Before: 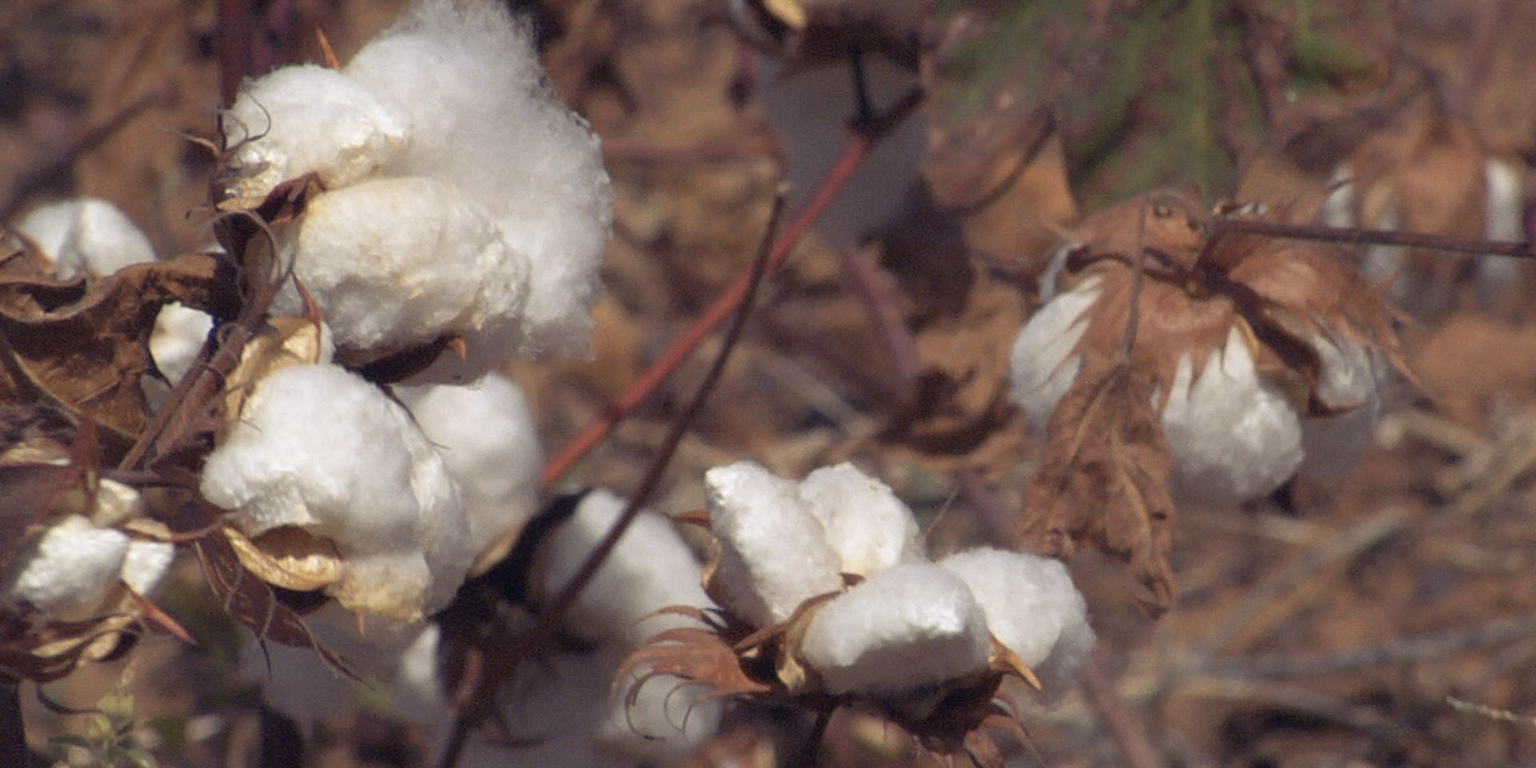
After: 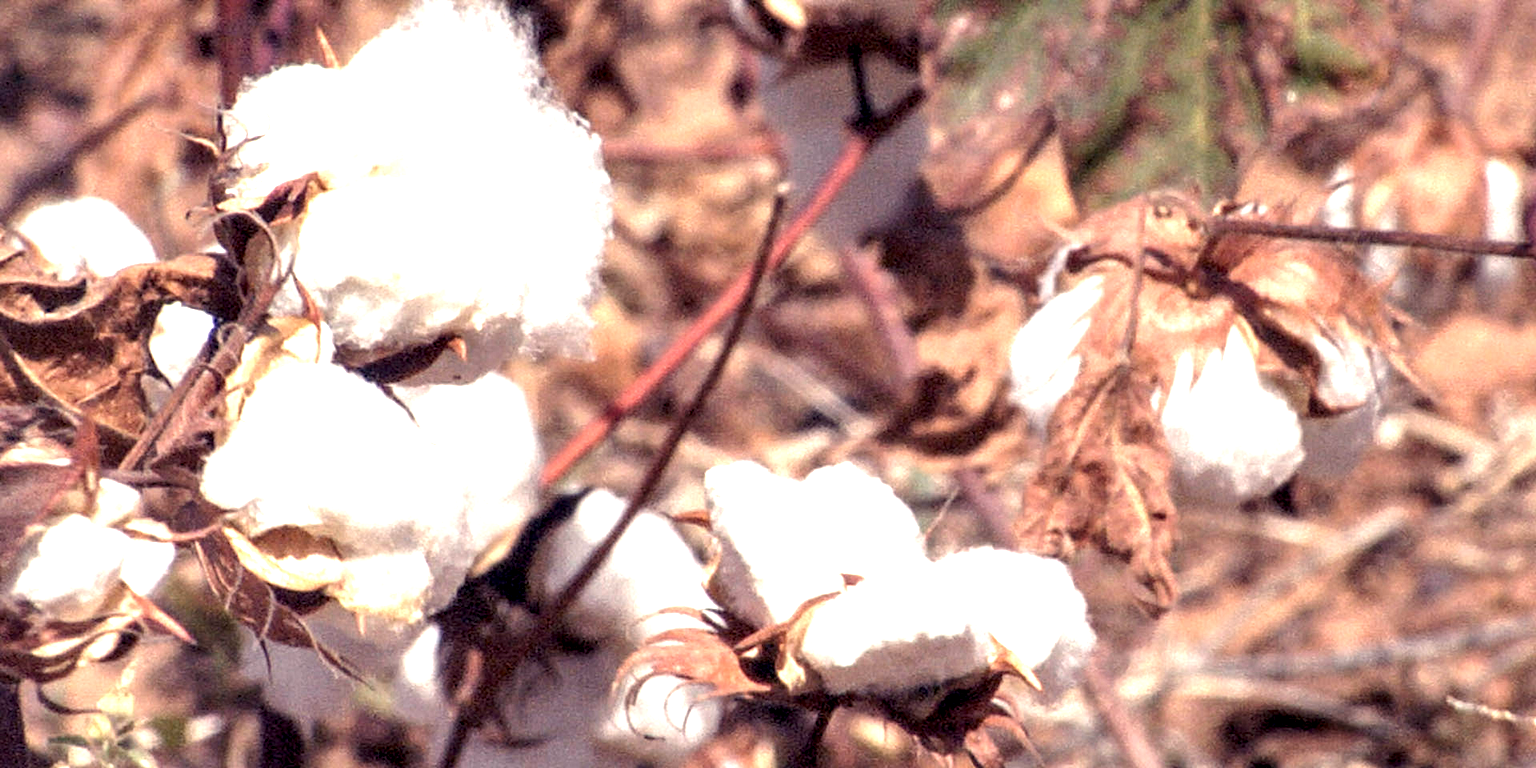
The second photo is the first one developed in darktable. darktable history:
exposure: black level correction 0, exposure 1.675 EV, compensate exposure bias true, compensate highlight preservation false
local contrast: highlights 80%, shadows 57%, detail 175%, midtone range 0.602
